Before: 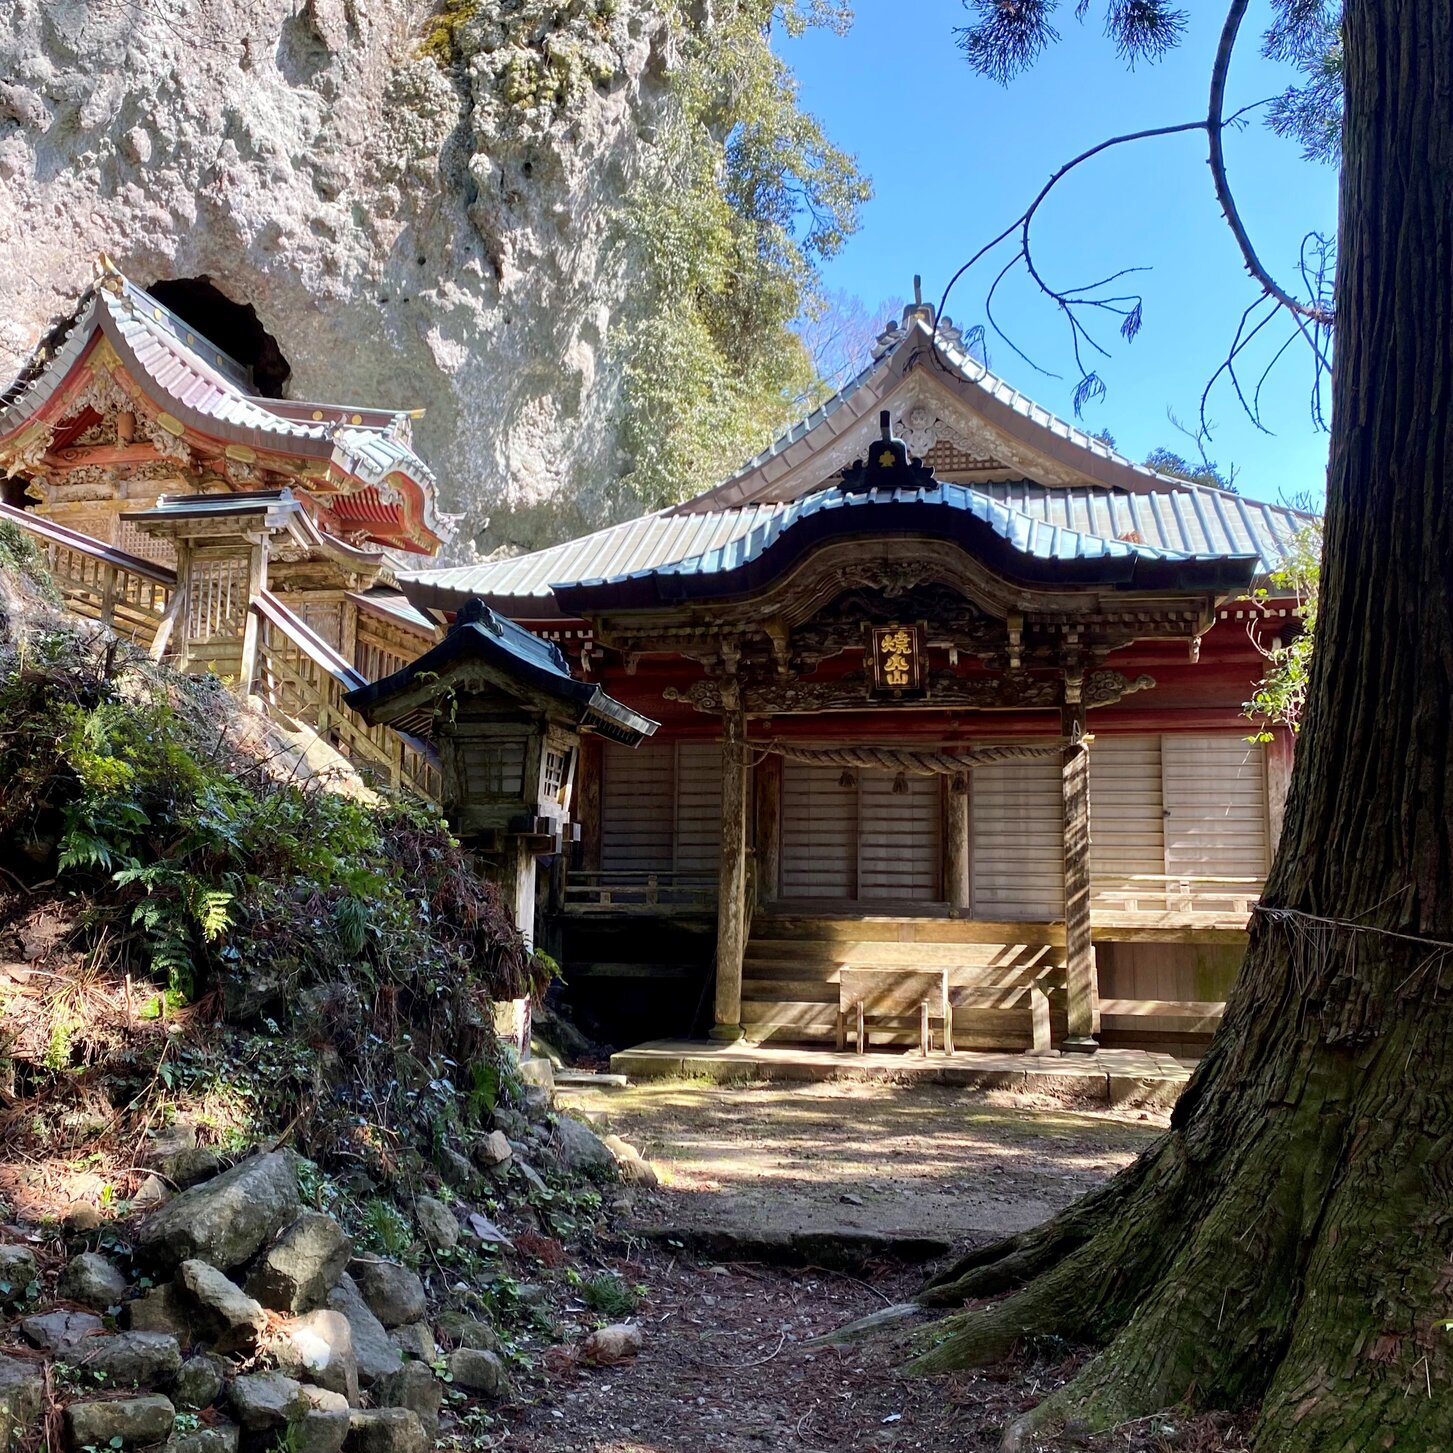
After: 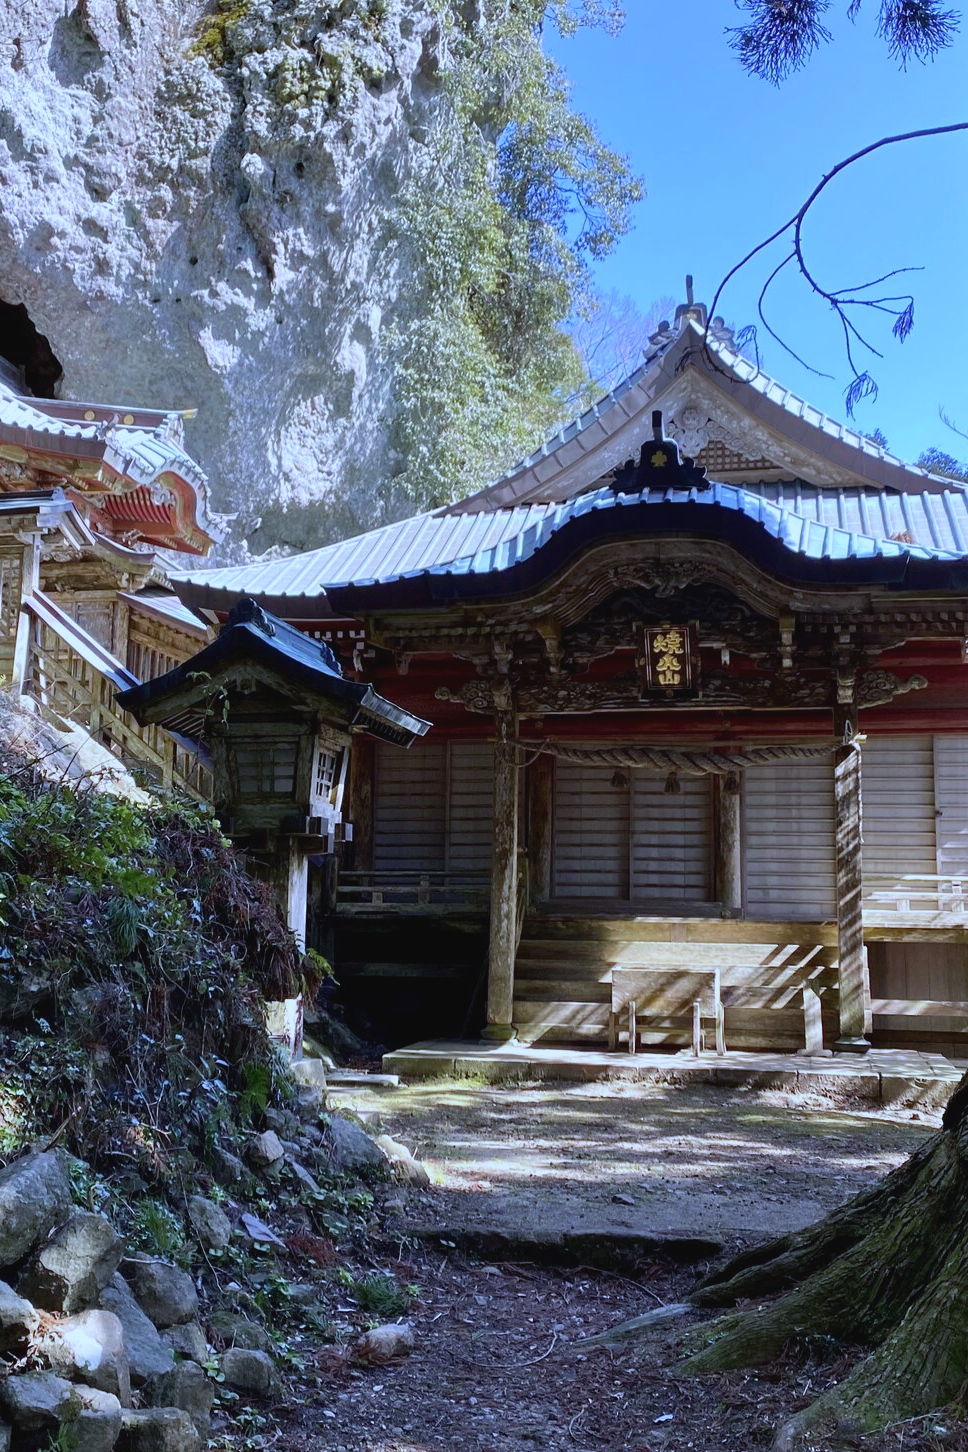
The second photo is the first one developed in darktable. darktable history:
white balance: red 0.871, blue 1.249
contrast brightness saturation: contrast -0.08, brightness -0.04, saturation -0.11
crop and rotate: left 15.754%, right 17.579%
